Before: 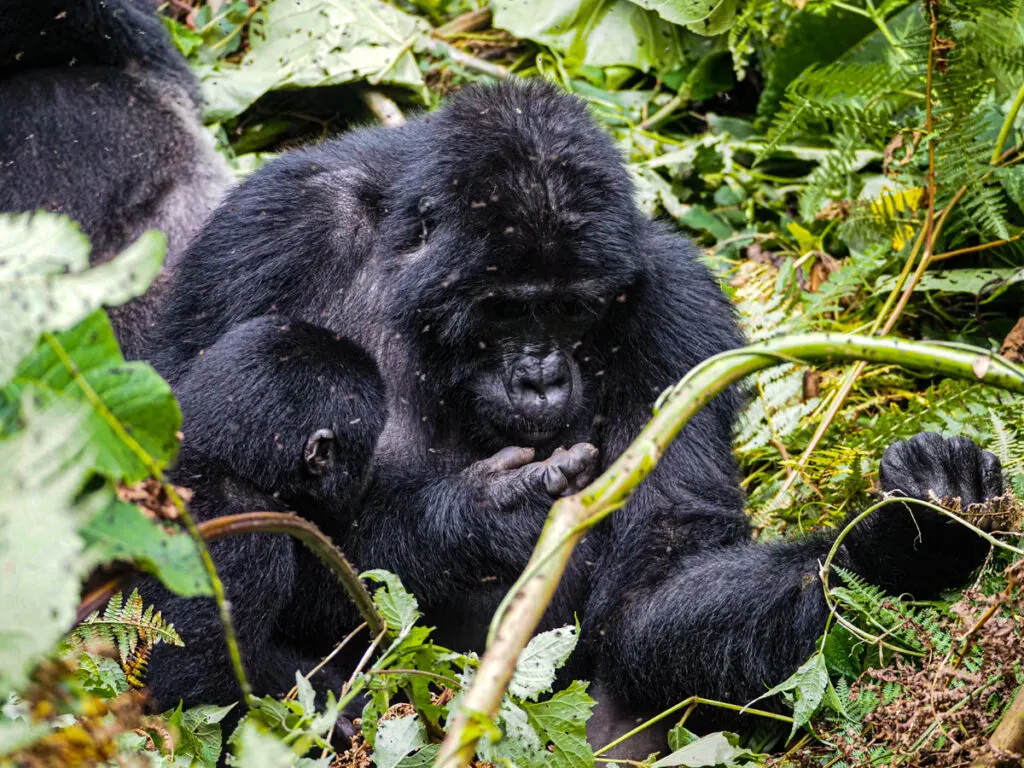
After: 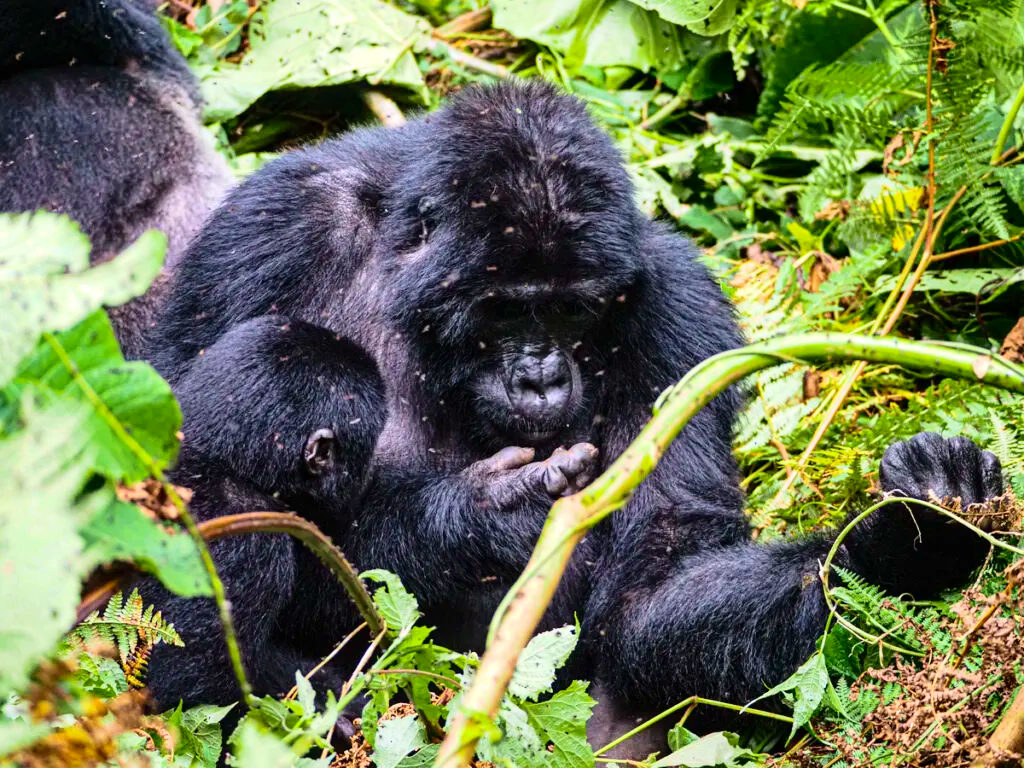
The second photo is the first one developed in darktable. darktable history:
exposure: exposure 0.2 EV, compensate highlight preservation false
shadows and highlights: radius 125.46, shadows 30.51, highlights -30.51, low approximation 0.01, soften with gaussian
tone curve: curves: ch0 [(0, 0) (0.091, 0.077) (0.389, 0.458) (0.745, 0.82) (0.856, 0.899) (0.92, 0.938) (1, 0.973)]; ch1 [(0, 0) (0.437, 0.404) (0.5, 0.5) (0.529, 0.55) (0.58, 0.6) (0.616, 0.649) (1, 1)]; ch2 [(0, 0) (0.442, 0.415) (0.5, 0.5) (0.535, 0.557) (0.585, 0.62) (1, 1)], color space Lab, independent channels, preserve colors none
